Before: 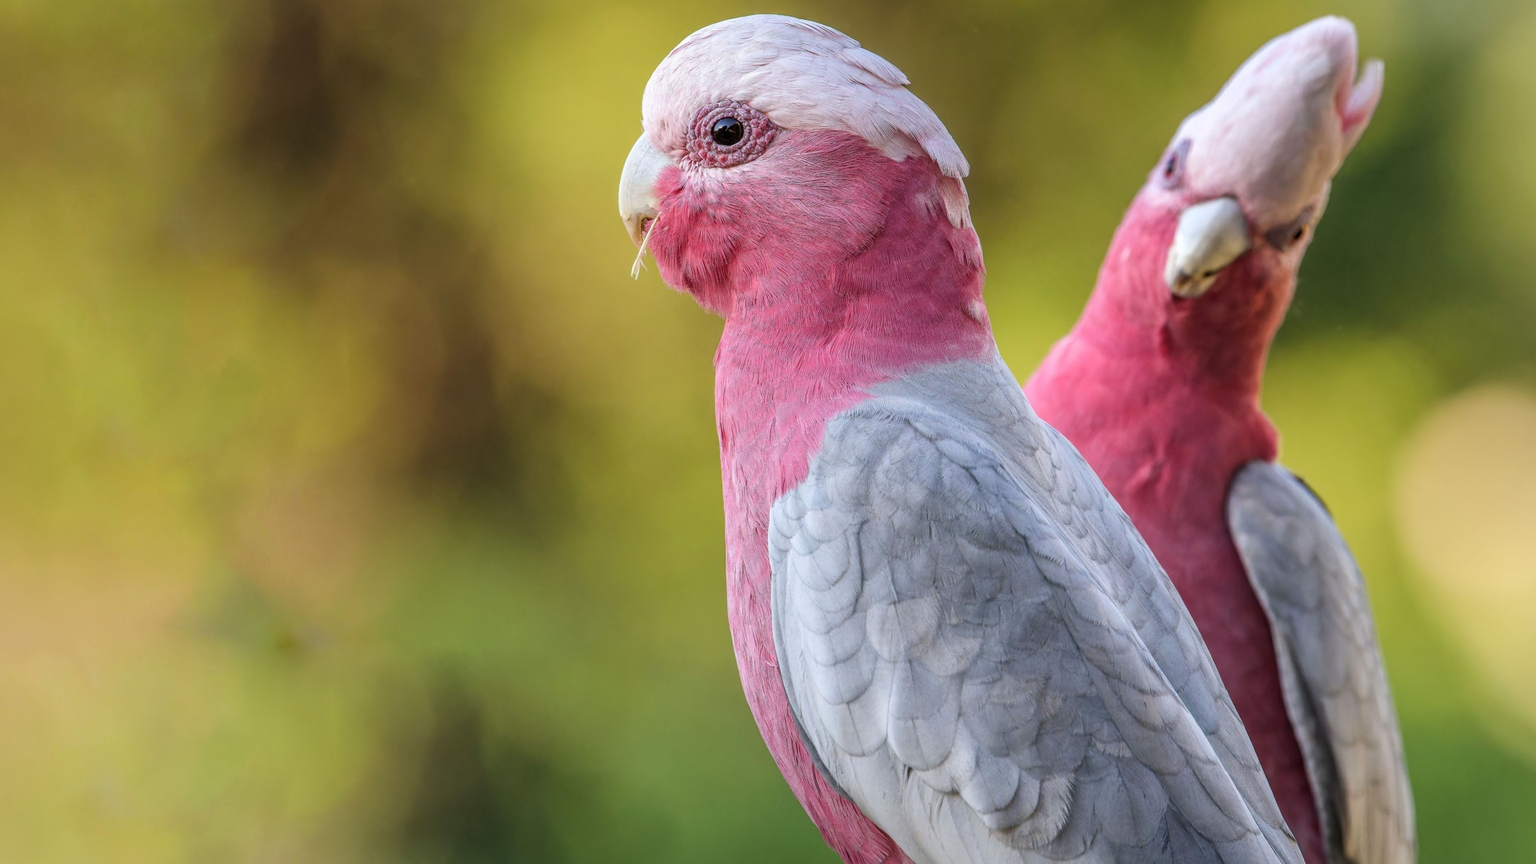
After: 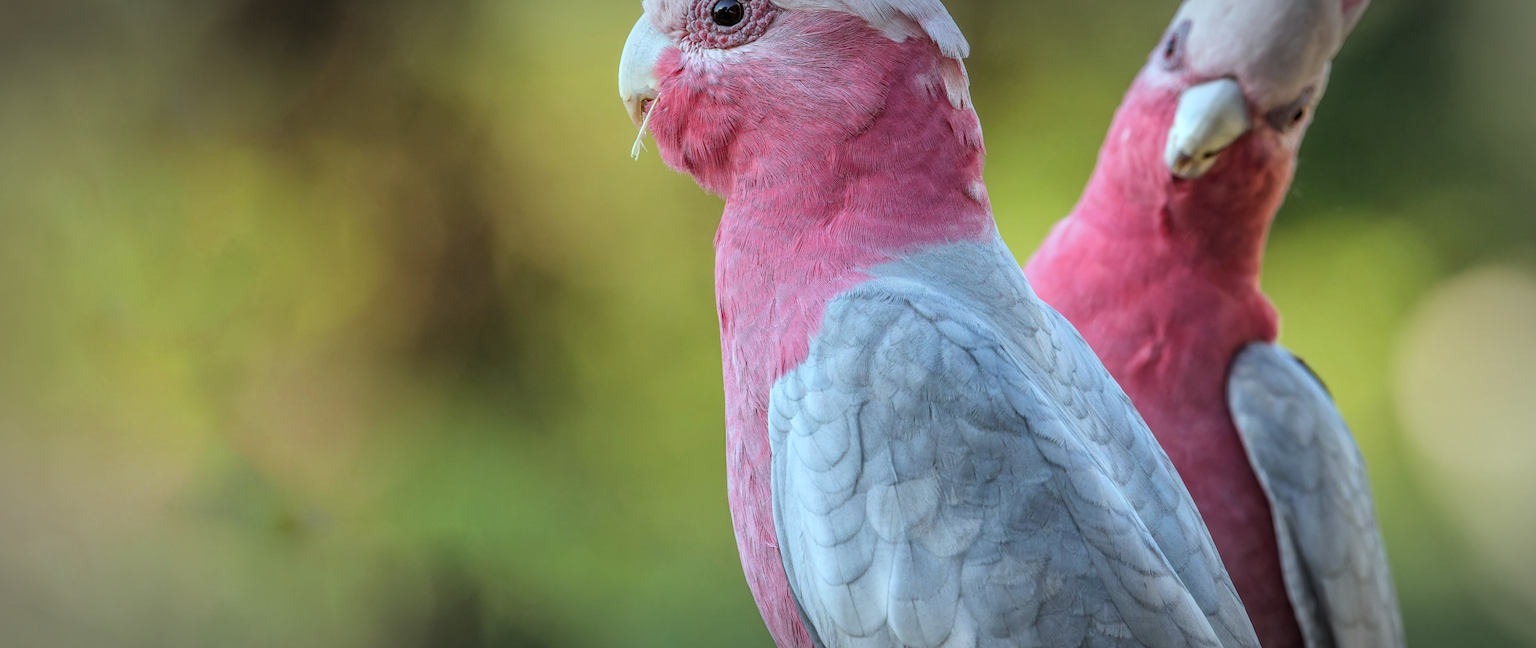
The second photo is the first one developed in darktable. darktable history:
color correction: highlights a* -10.04, highlights b* -10.37
crop: top 13.819%, bottom 11.169%
sharpen: radius 2.883, amount 0.868, threshold 47.523
vignetting: automatic ratio true
